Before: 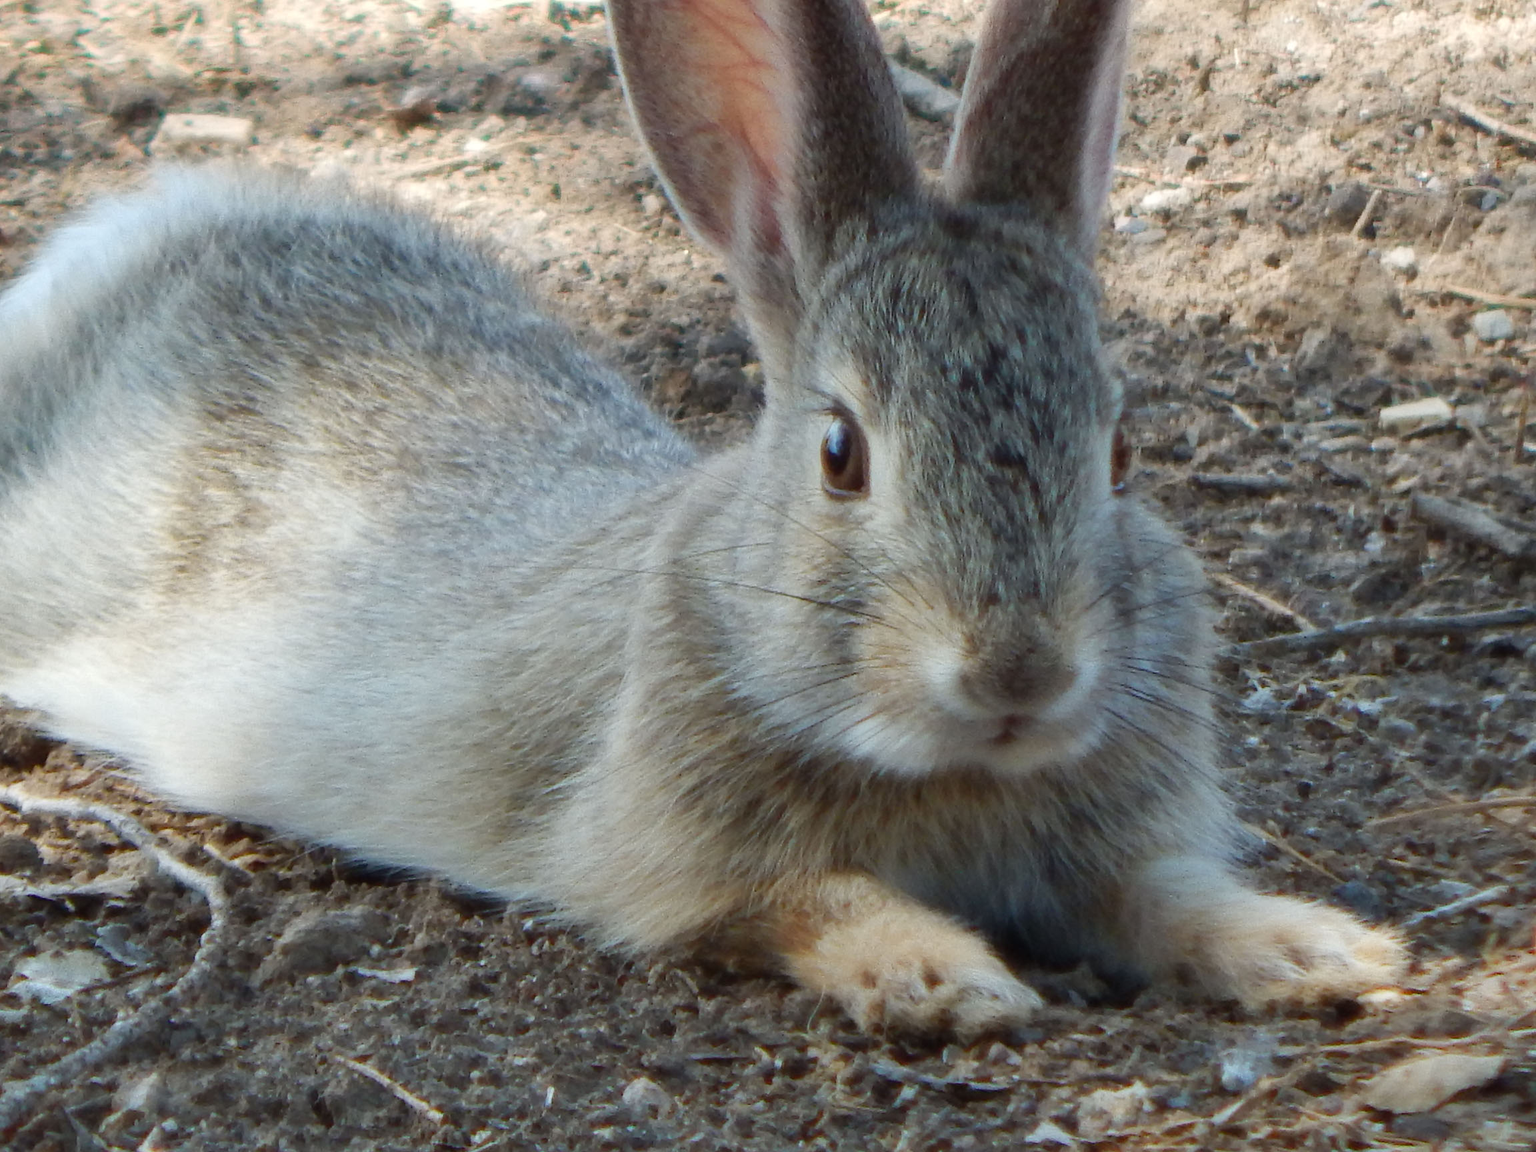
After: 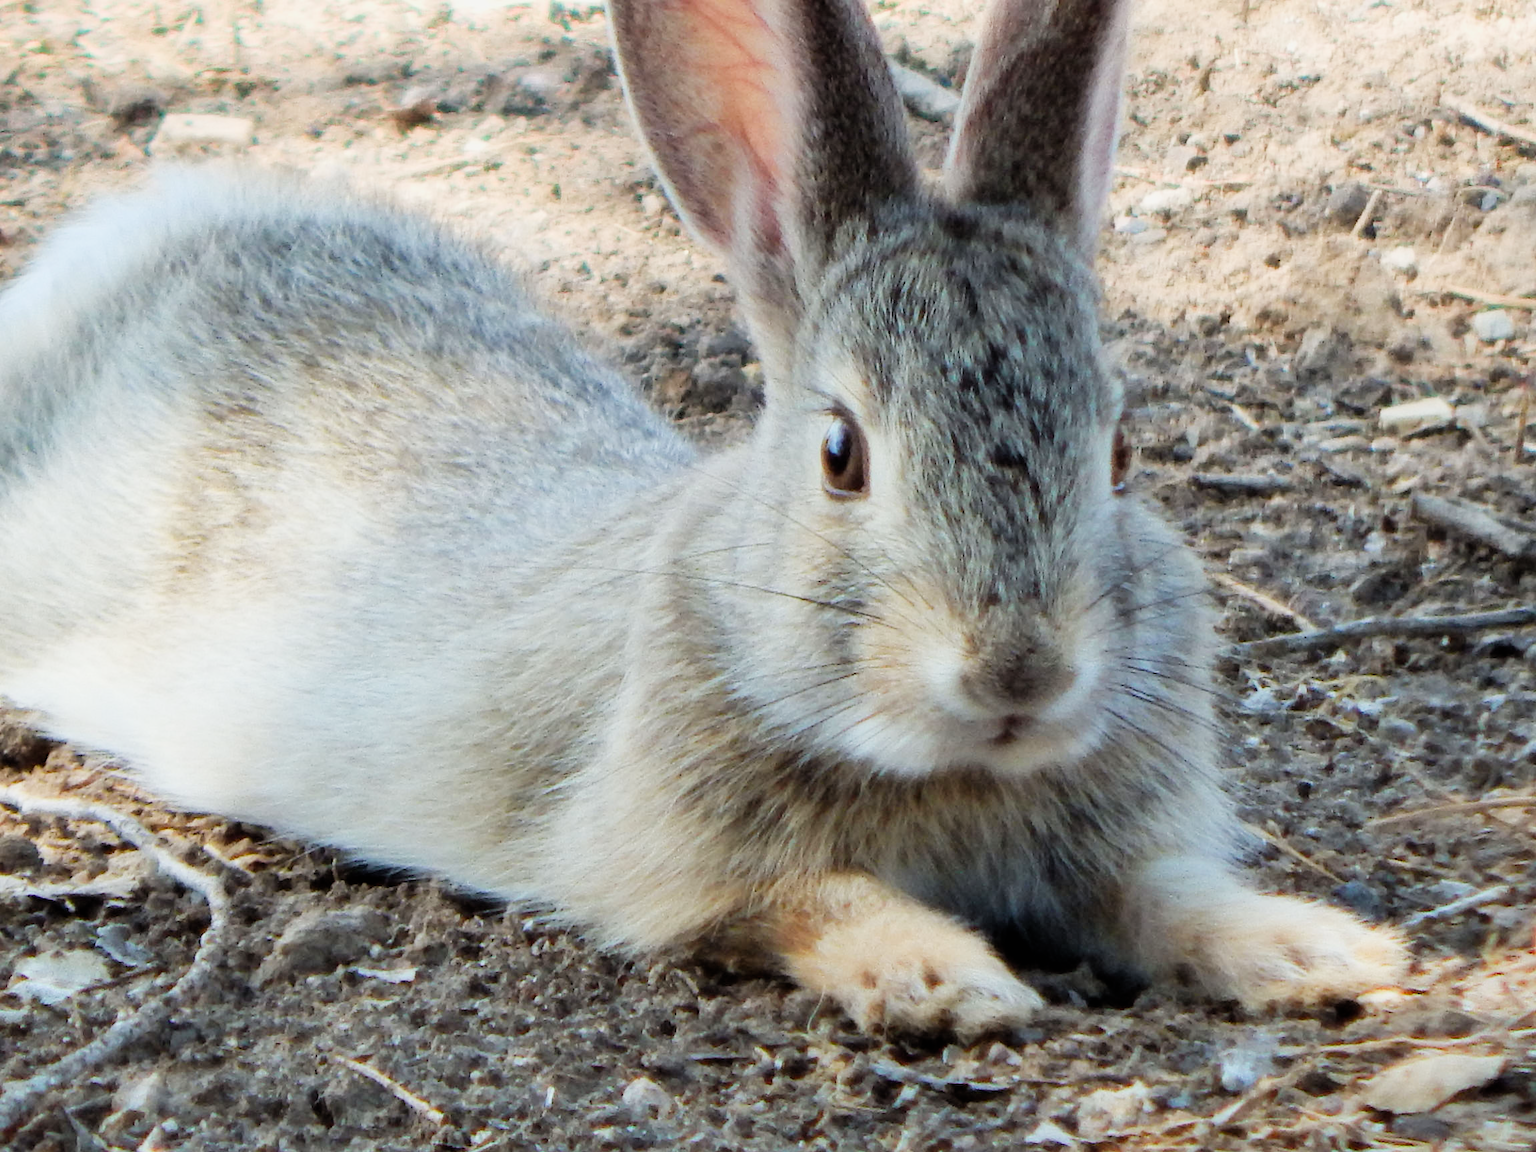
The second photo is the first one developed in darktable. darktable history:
exposure: black level correction 0, exposure 0.7 EV, compensate exposure bias true, compensate highlight preservation false
contrast brightness saturation: contrast 0.1, brightness 0.03, saturation 0.09
filmic rgb: black relative exposure -5 EV, hardness 2.88, contrast 1.1, highlights saturation mix -20%
